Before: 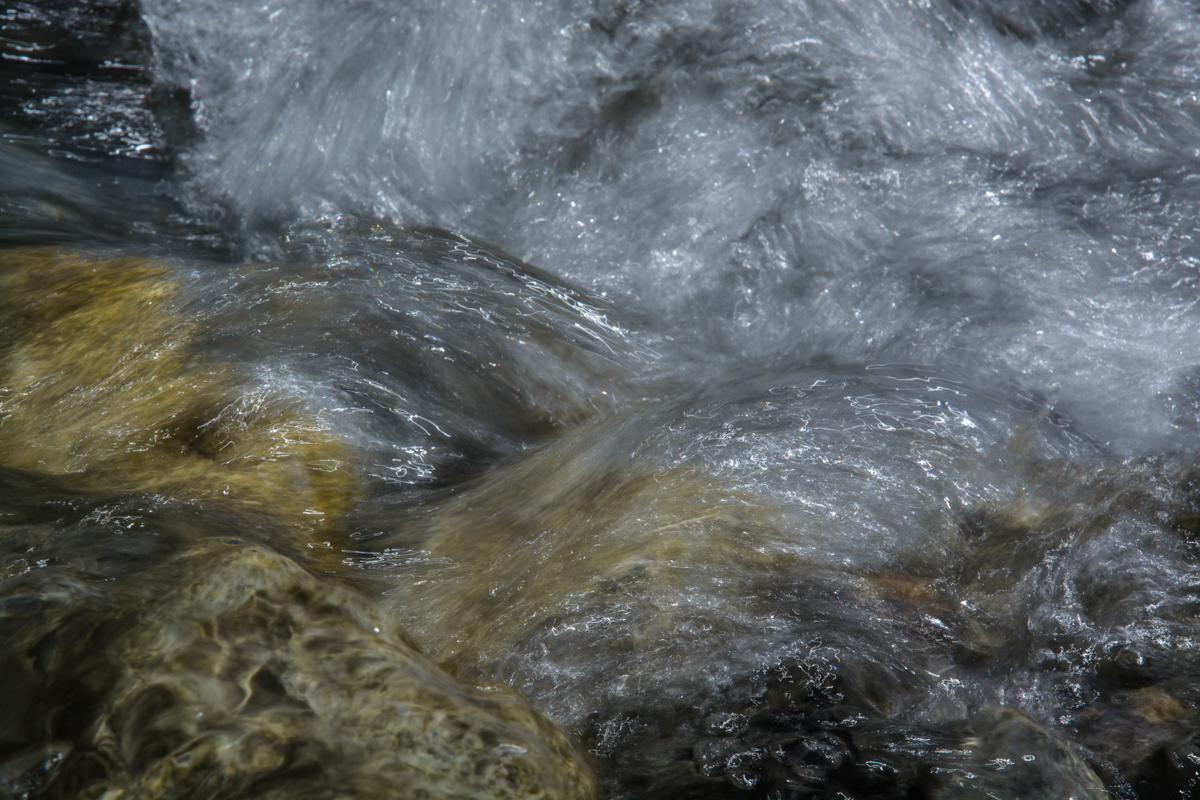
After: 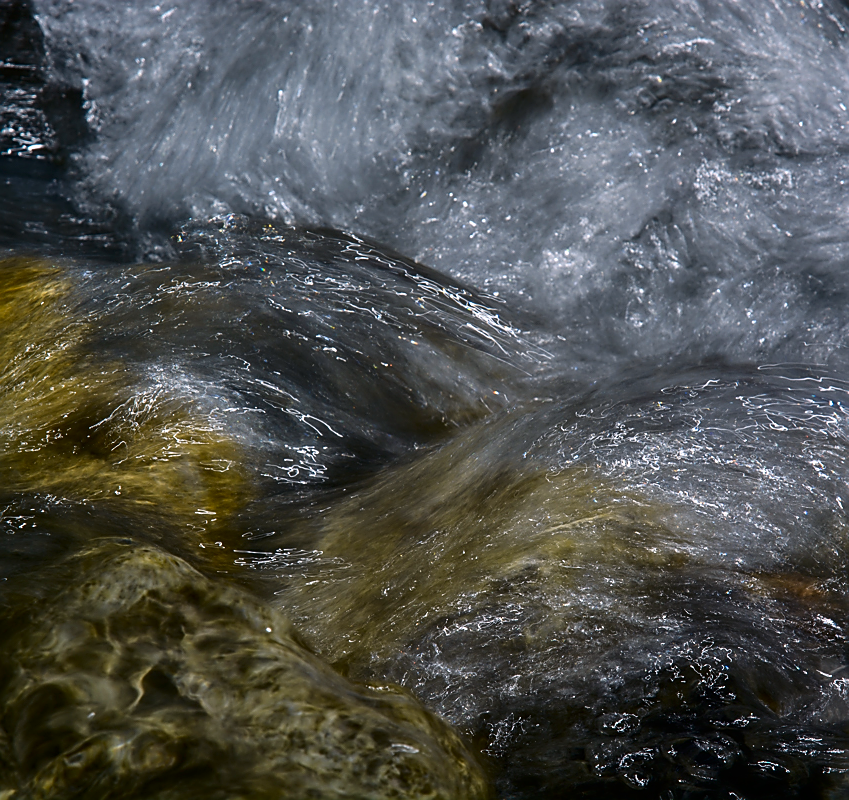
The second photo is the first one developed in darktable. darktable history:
contrast brightness saturation: contrast 0.199, brightness -0.11, saturation 0.096
sharpen: radius 1.365, amount 1.245, threshold 0.802
crop and rotate: left 9.064%, right 20.142%
color correction: highlights a* 3.52, highlights b* 1.63, saturation 1.18
